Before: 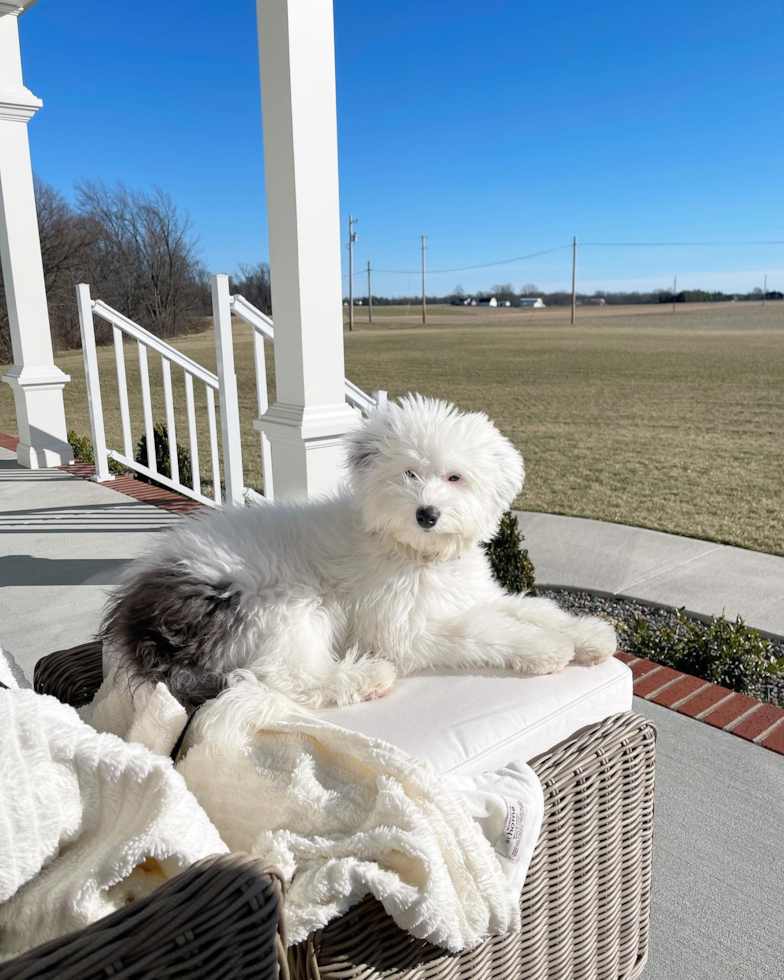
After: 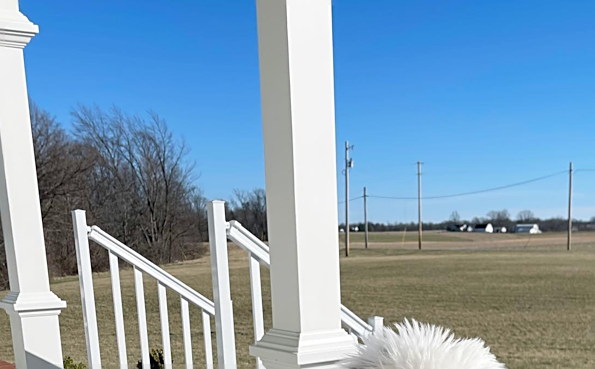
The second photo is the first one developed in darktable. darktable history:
crop: left 0.543%, top 7.634%, right 23.483%, bottom 54.697%
sharpen: on, module defaults
